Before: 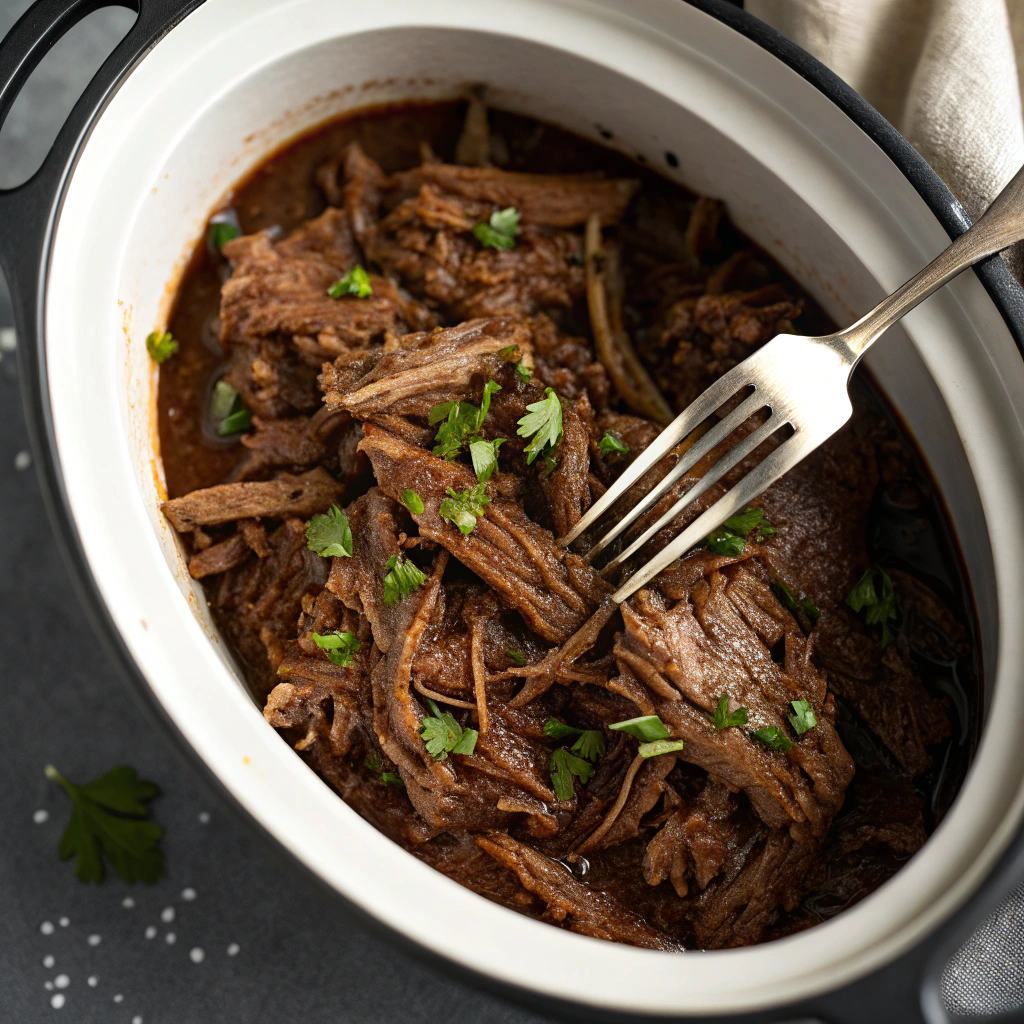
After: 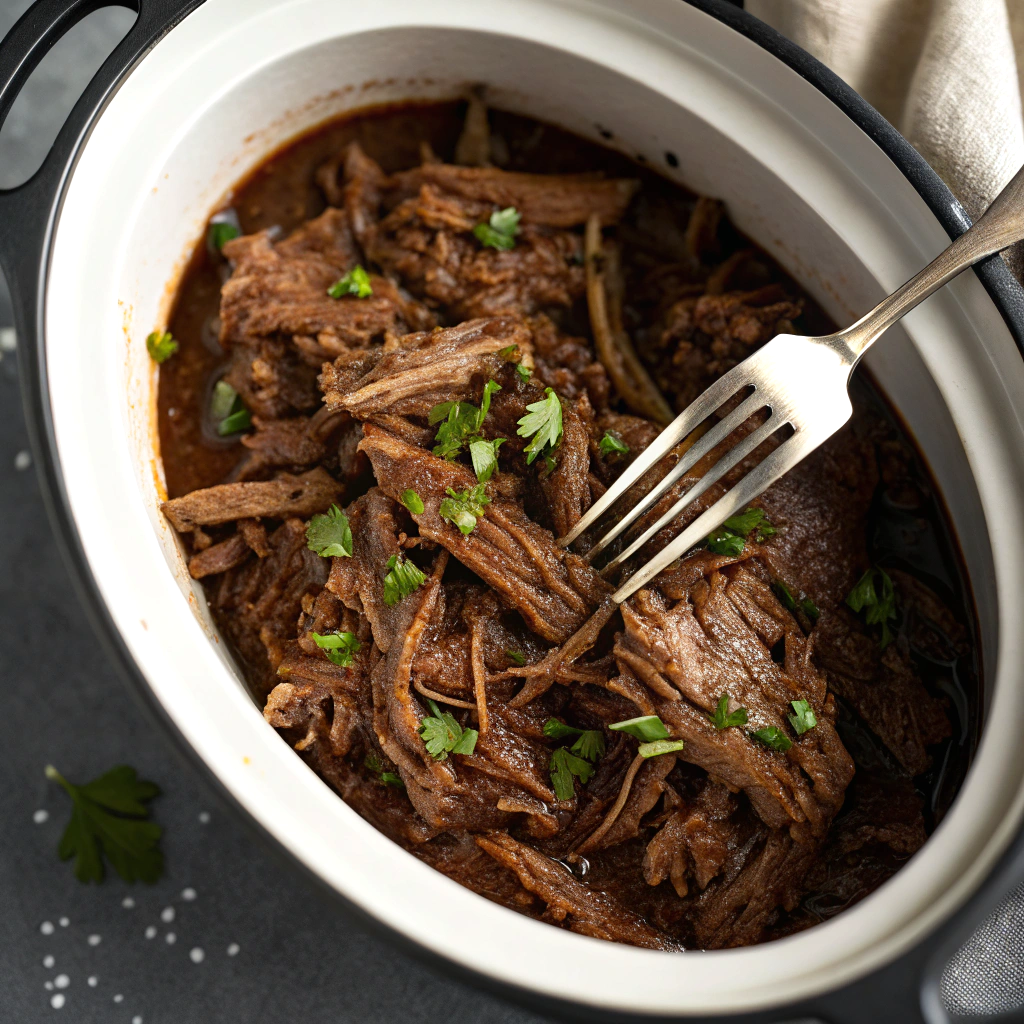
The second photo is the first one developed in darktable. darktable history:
exposure: exposure 0.085 EV, compensate highlight preservation false
